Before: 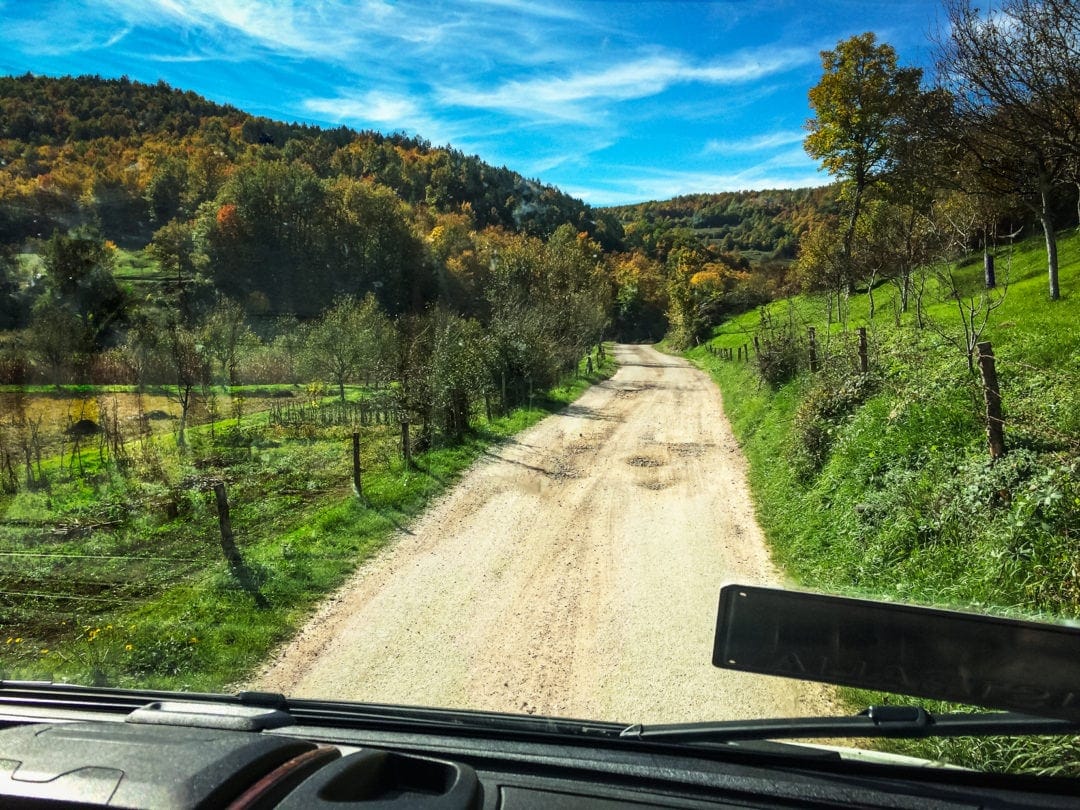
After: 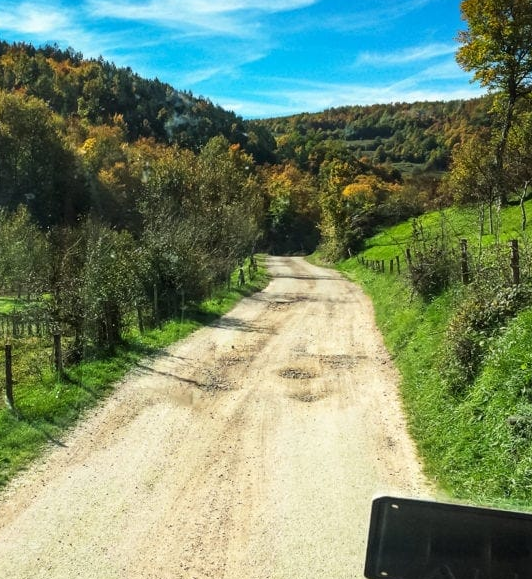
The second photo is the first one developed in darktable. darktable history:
crop: left 32.301%, top 10.936%, right 18.371%, bottom 17.51%
